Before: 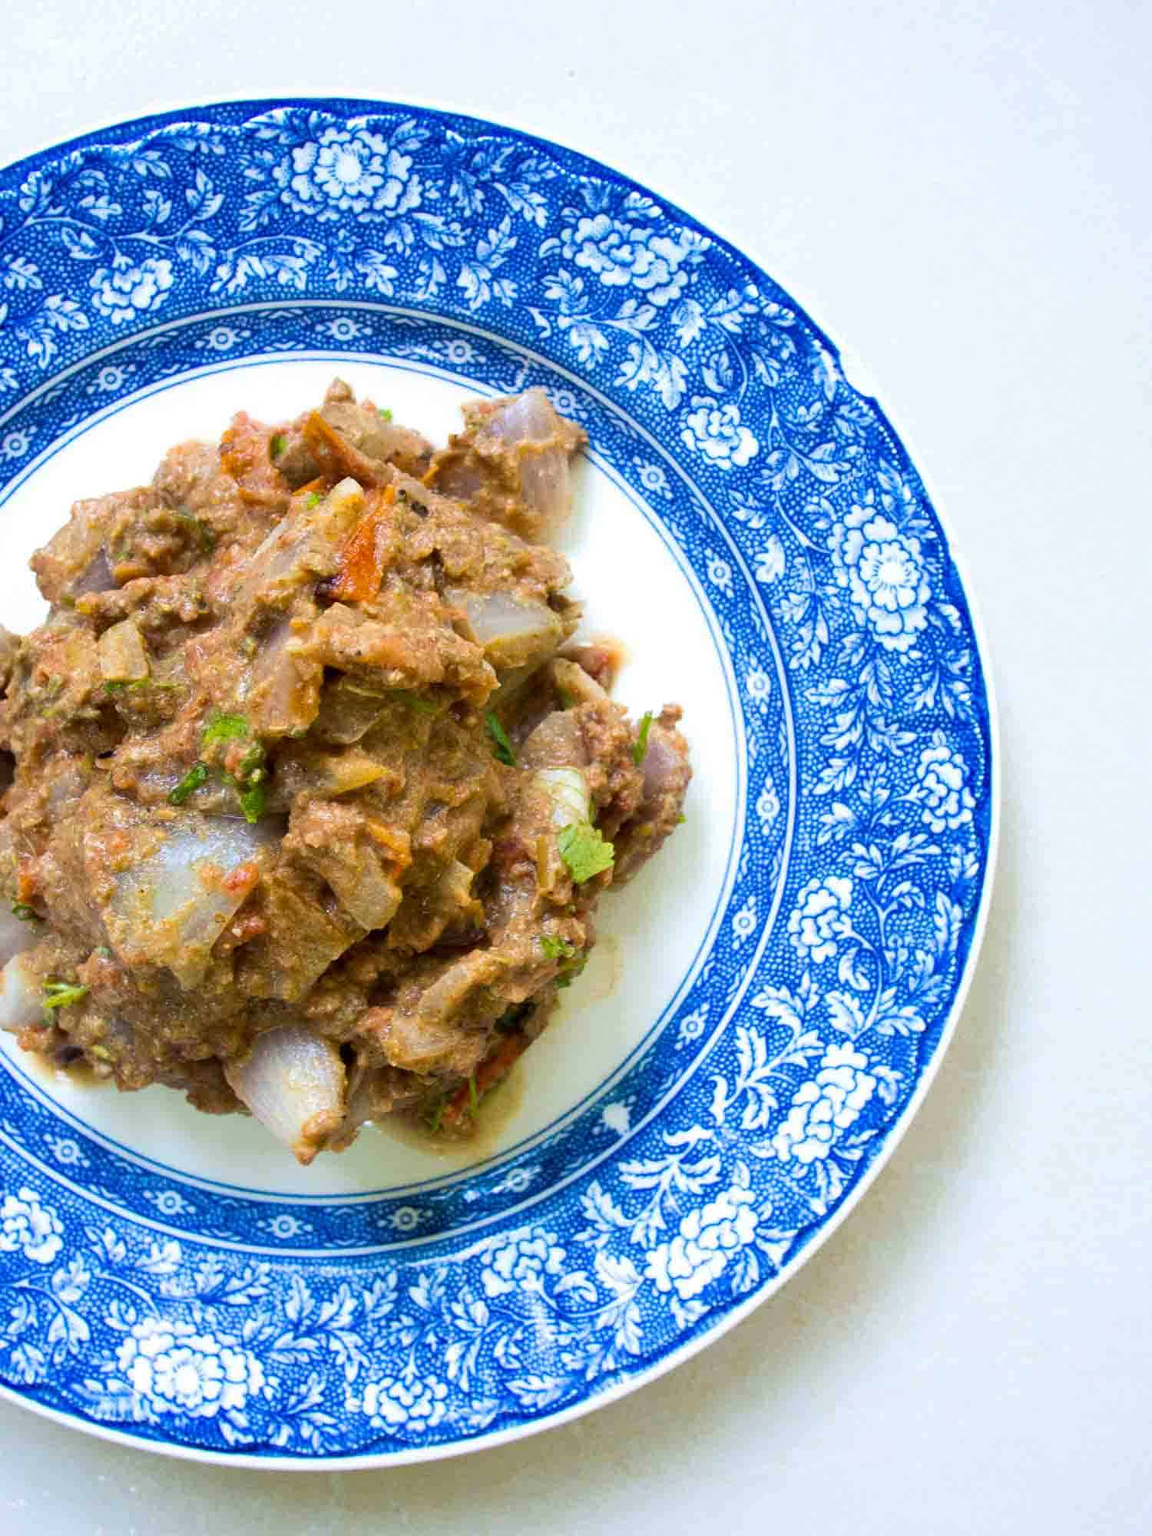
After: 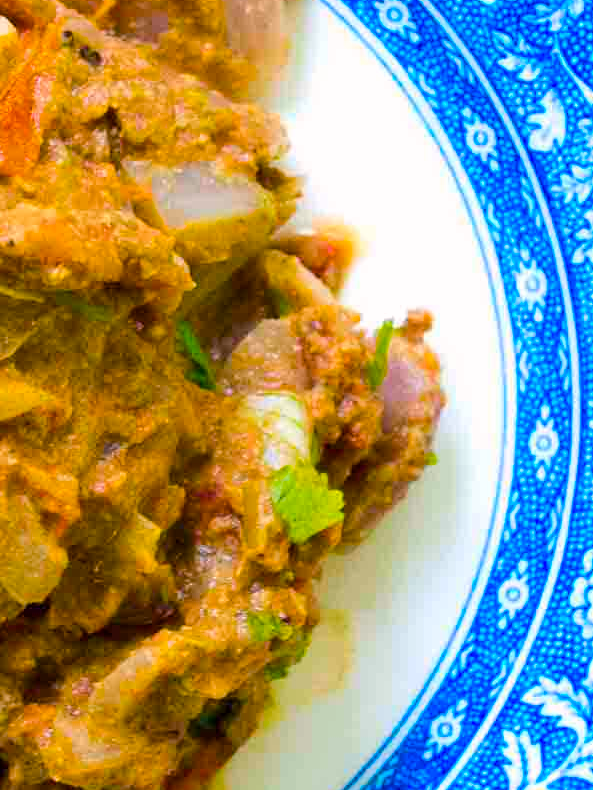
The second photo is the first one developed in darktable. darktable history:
crop: left 30.432%, top 30.353%, right 29.986%, bottom 30.107%
color balance rgb: power › chroma 1.018%, power › hue 255.53°, highlights gain › chroma 1.02%, highlights gain › hue 60.1°, linear chroma grading › global chroma 15.196%, perceptual saturation grading › global saturation 30.565%, perceptual brilliance grading › mid-tones 10.174%, perceptual brilliance grading › shadows 15.305%, global vibrance 29.42%
